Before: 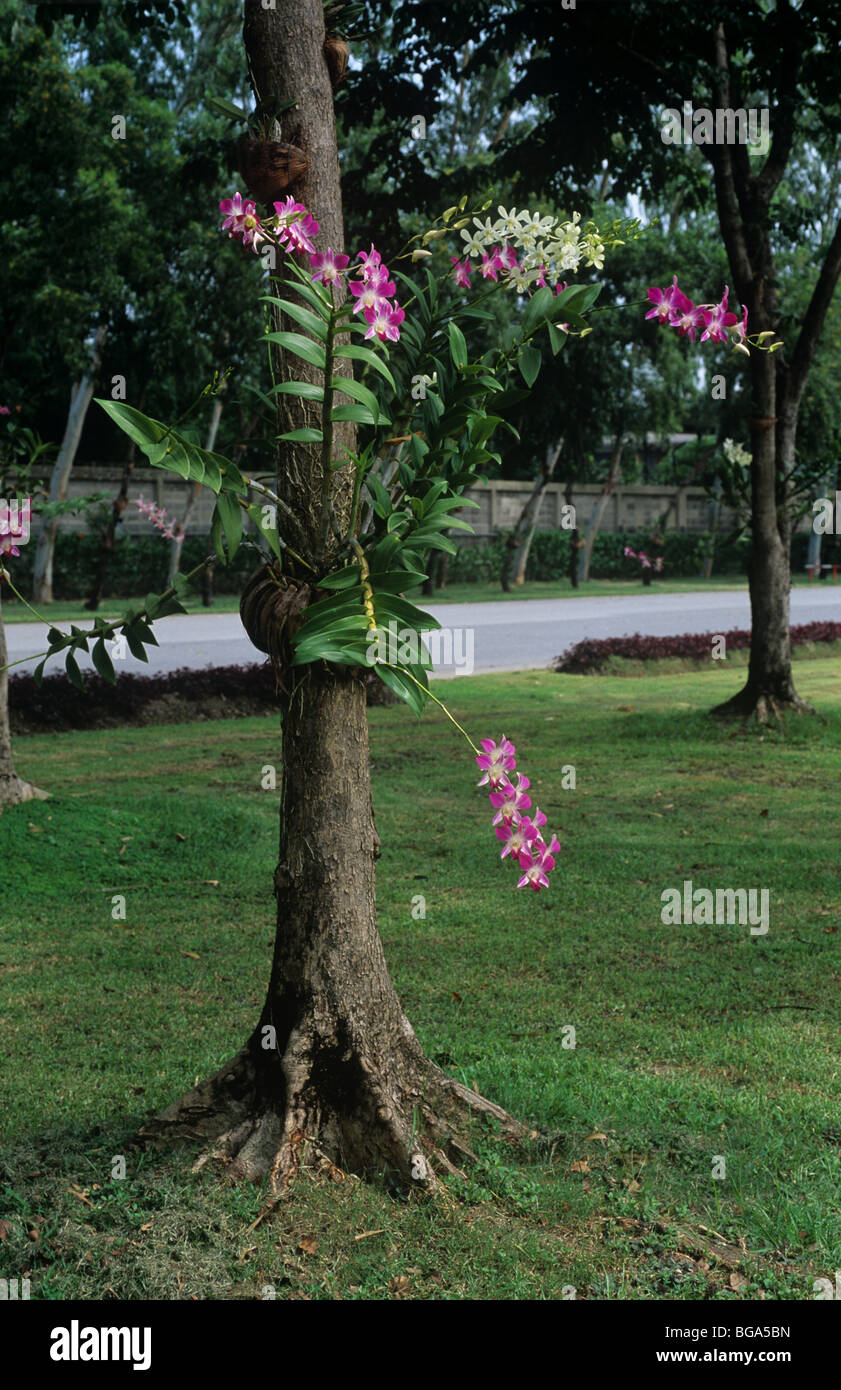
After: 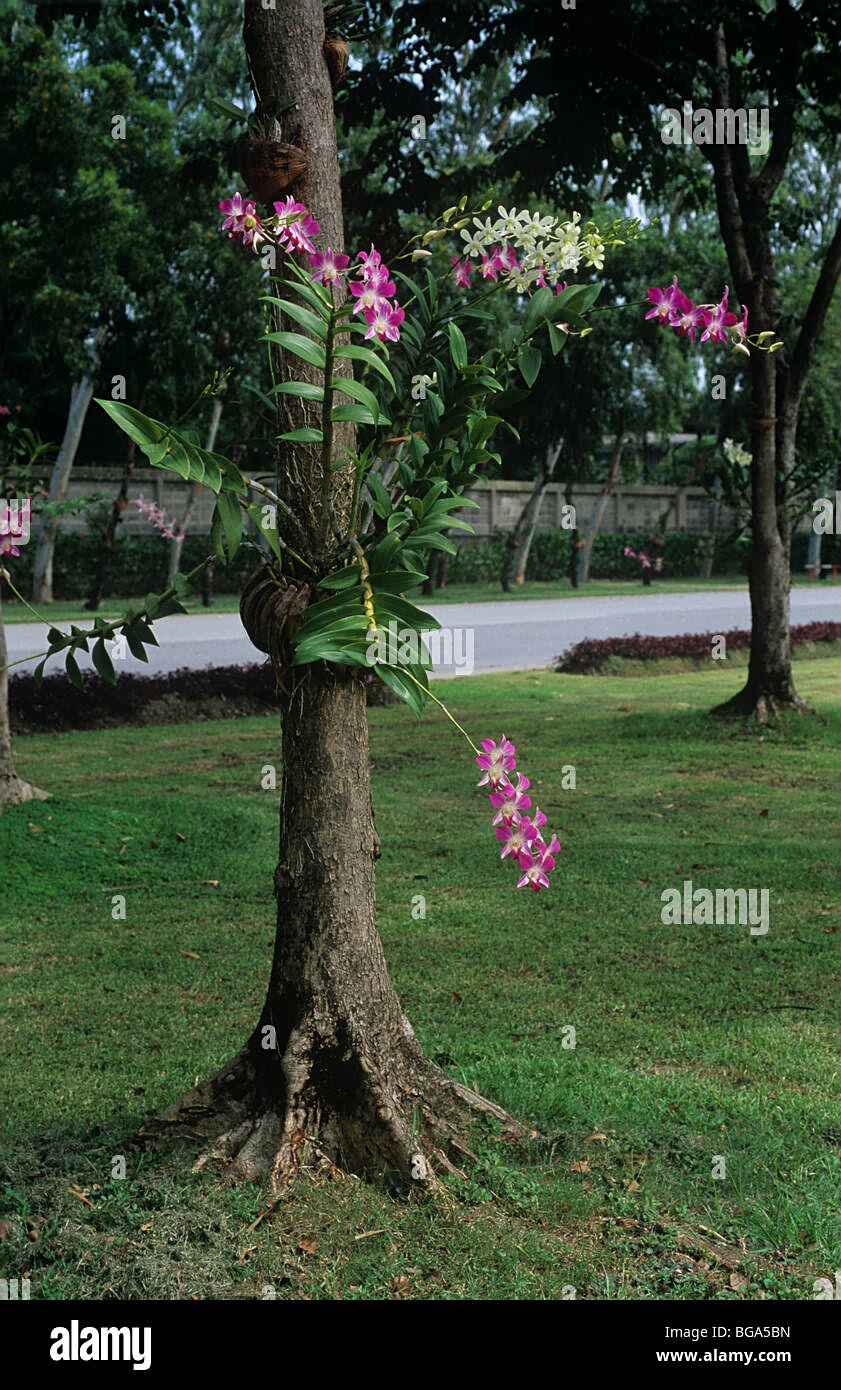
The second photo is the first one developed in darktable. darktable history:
base curve: preserve colors none
sharpen: amount 0.212
